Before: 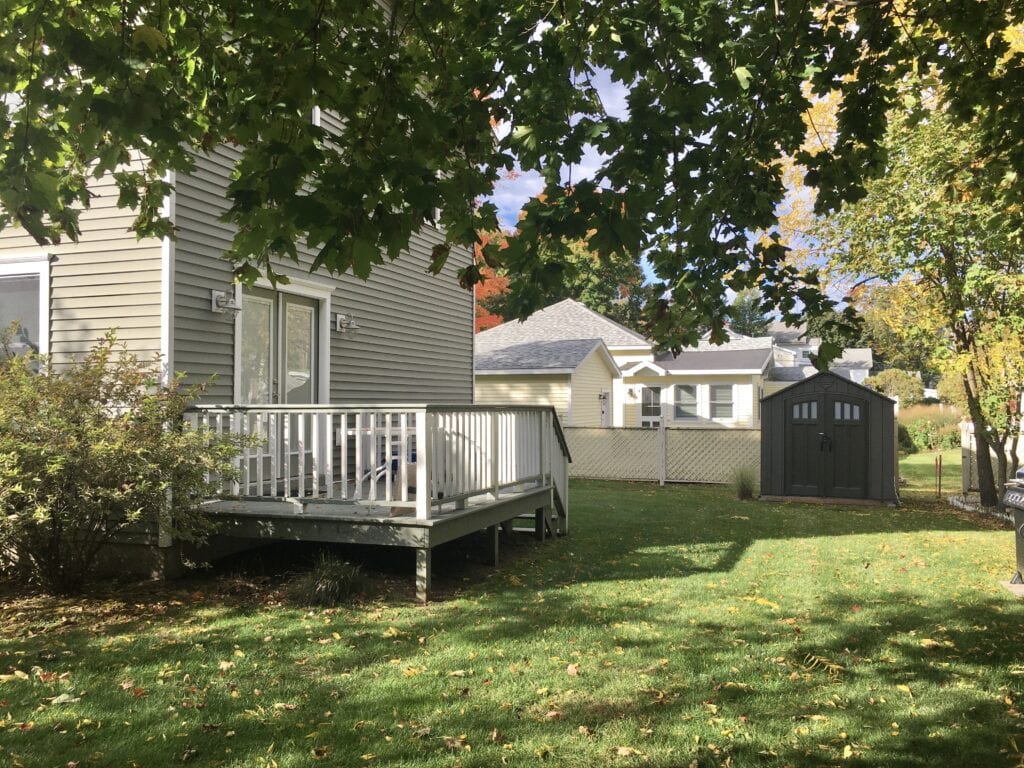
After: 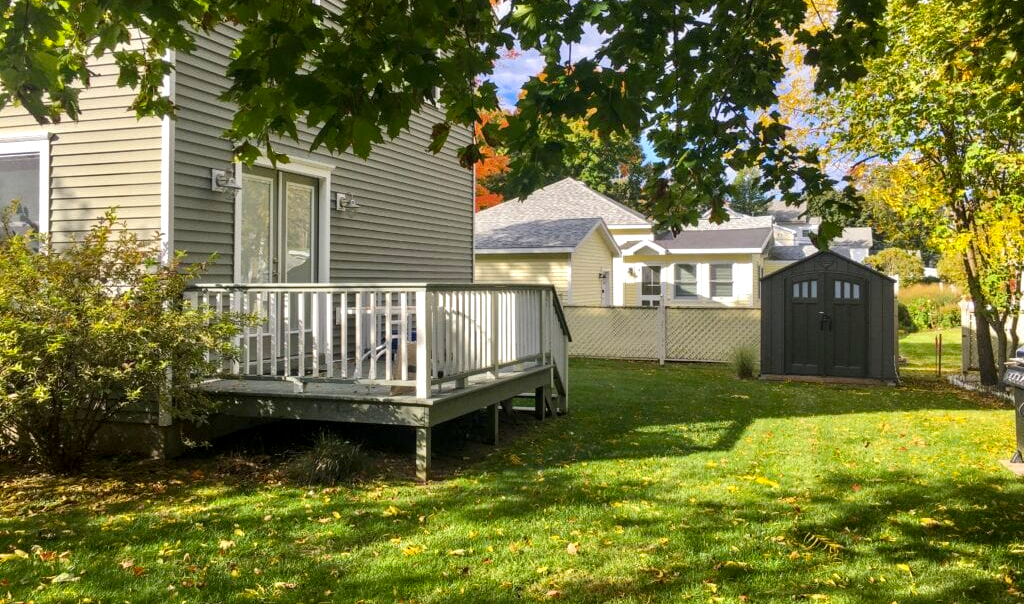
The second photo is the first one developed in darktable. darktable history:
color balance rgb: linear chroma grading › global chroma 25.194%, perceptual saturation grading › global saturation 19.531%
crop and rotate: top 15.853%, bottom 5.456%
local contrast: detail 130%
